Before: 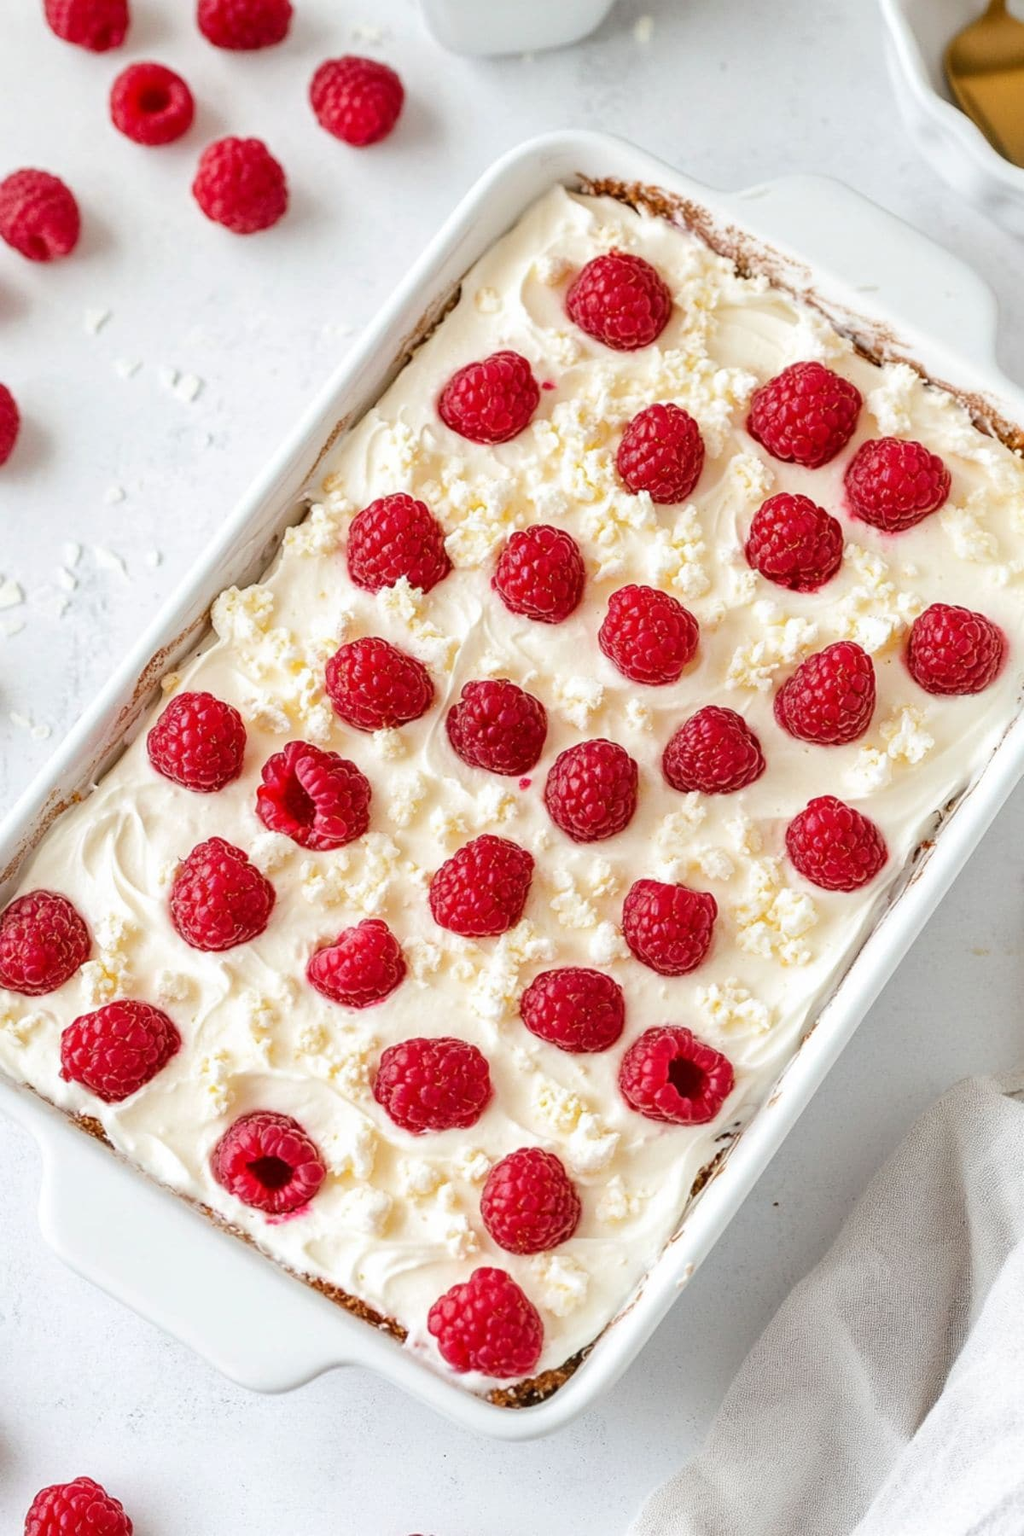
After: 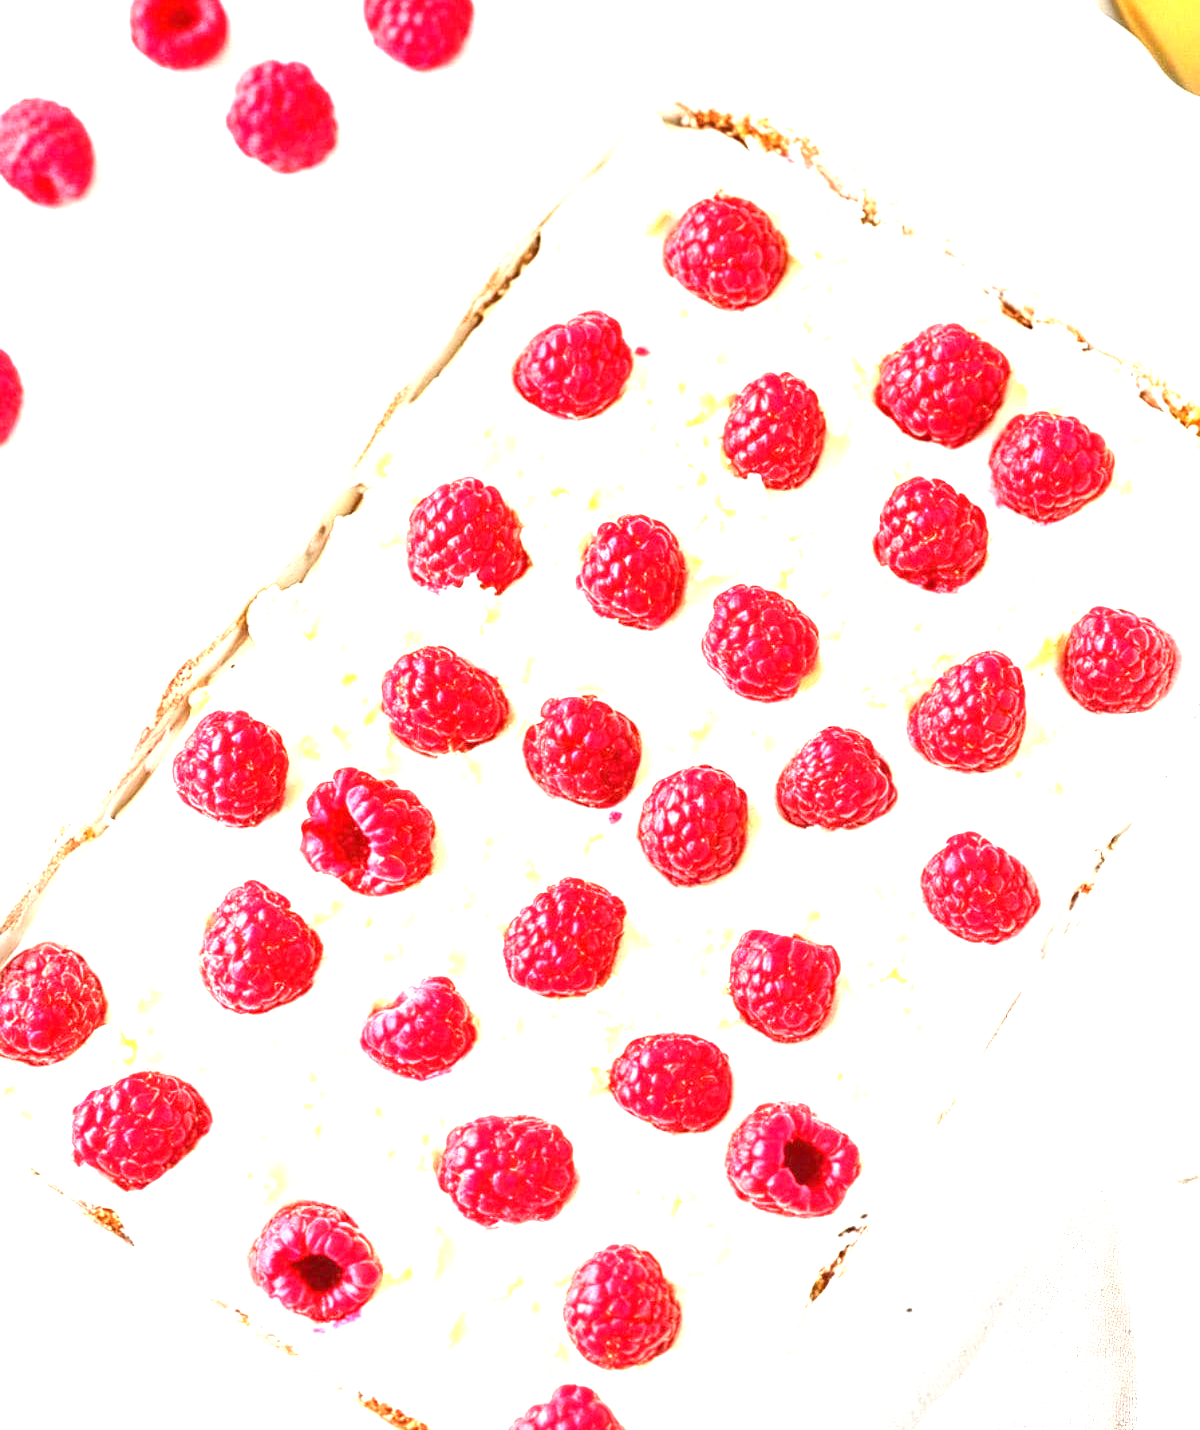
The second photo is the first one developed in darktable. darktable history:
exposure: black level correction 0, exposure 2.102 EV, compensate highlight preservation false
crop and rotate: top 5.652%, bottom 14.864%
